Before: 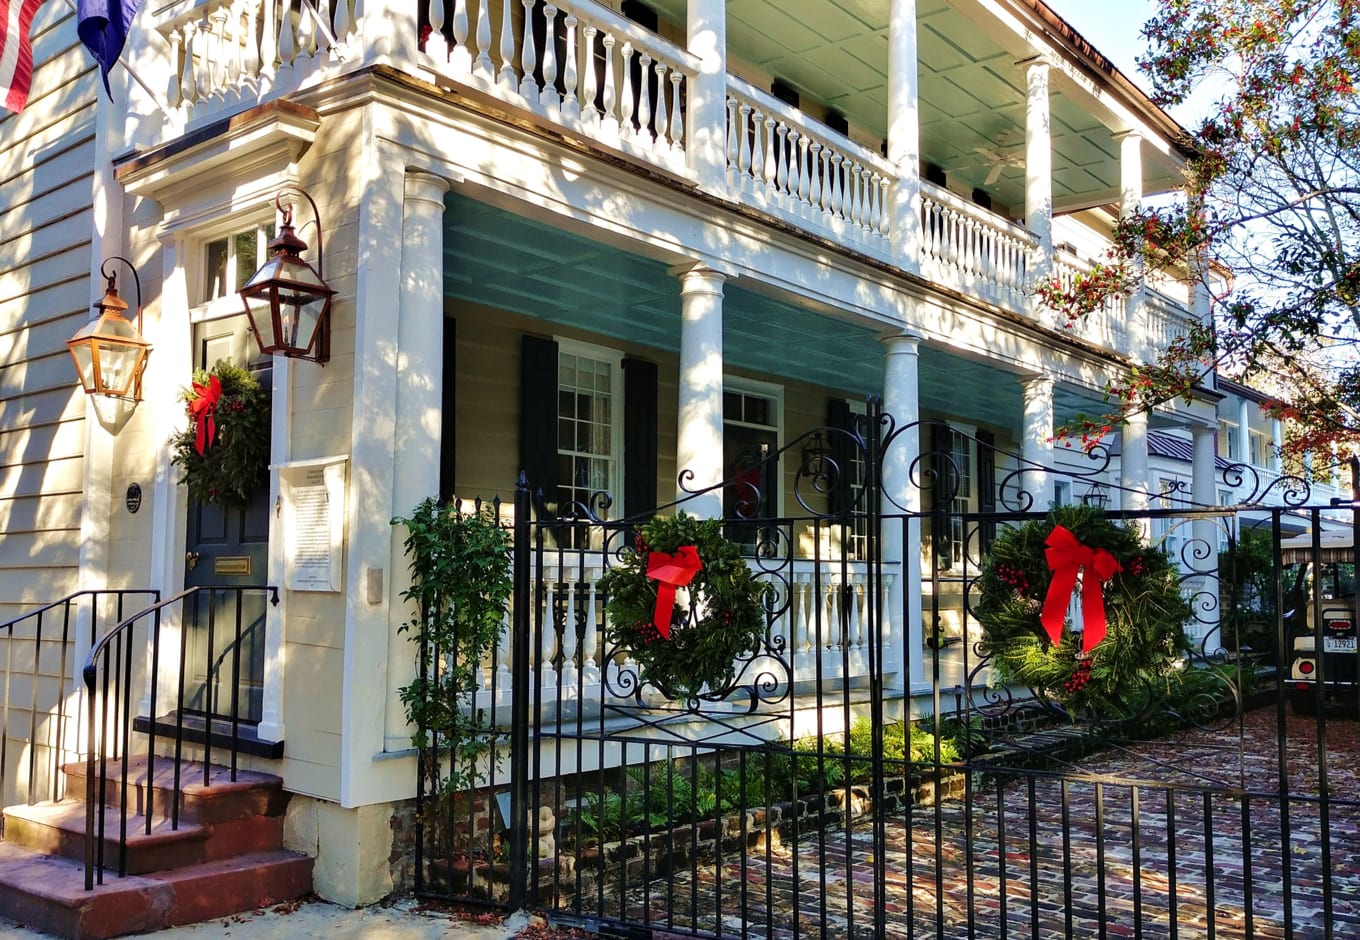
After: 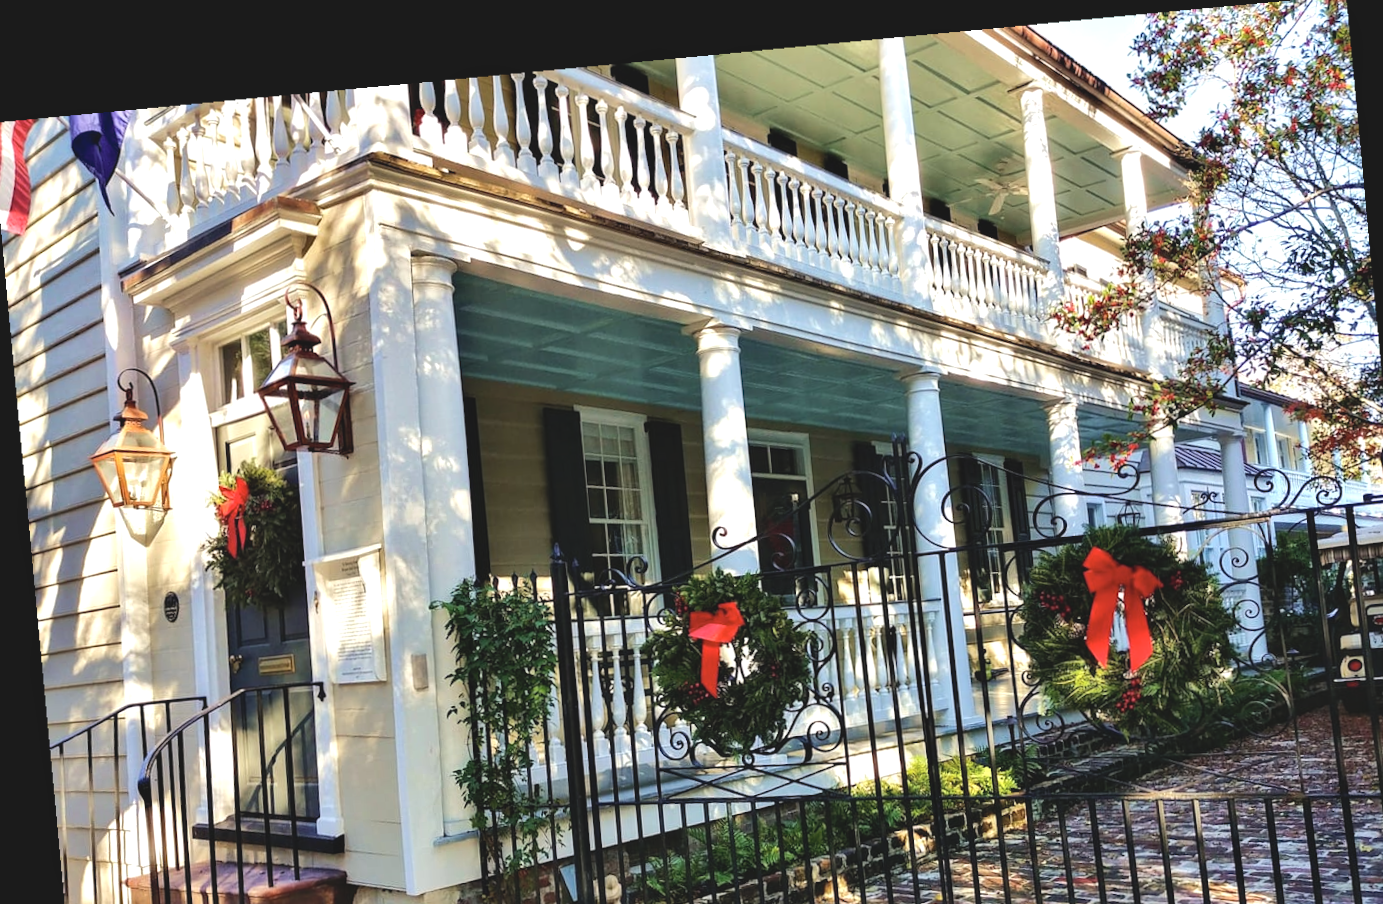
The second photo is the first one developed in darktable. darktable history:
tone equalizer: -8 EV -0.417 EV, -7 EV -0.389 EV, -6 EV -0.333 EV, -5 EV -0.222 EV, -3 EV 0.222 EV, -2 EV 0.333 EV, -1 EV 0.389 EV, +0 EV 0.417 EV, edges refinement/feathering 500, mask exposure compensation -1.57 EV, preserve details no
levels: levels [0, 0.476, 0.951]
base curve: curves: ch0 [(0, 0) (0.297, 0.298) (1, 1)], preserve colors none
rotate and perspective: rotation -5.2°, automatic cropping off
contrast brightness saturation: contrast -0.15, brightness 0.05, saturation -0.12
crop and rotate: angle 0.2°, left 0.275%, right 3.127%, bottom 14.18%
local contrast: mode bilateral grid, contrast 28, coarseness 16, detail 115%, midtone range 0.2
